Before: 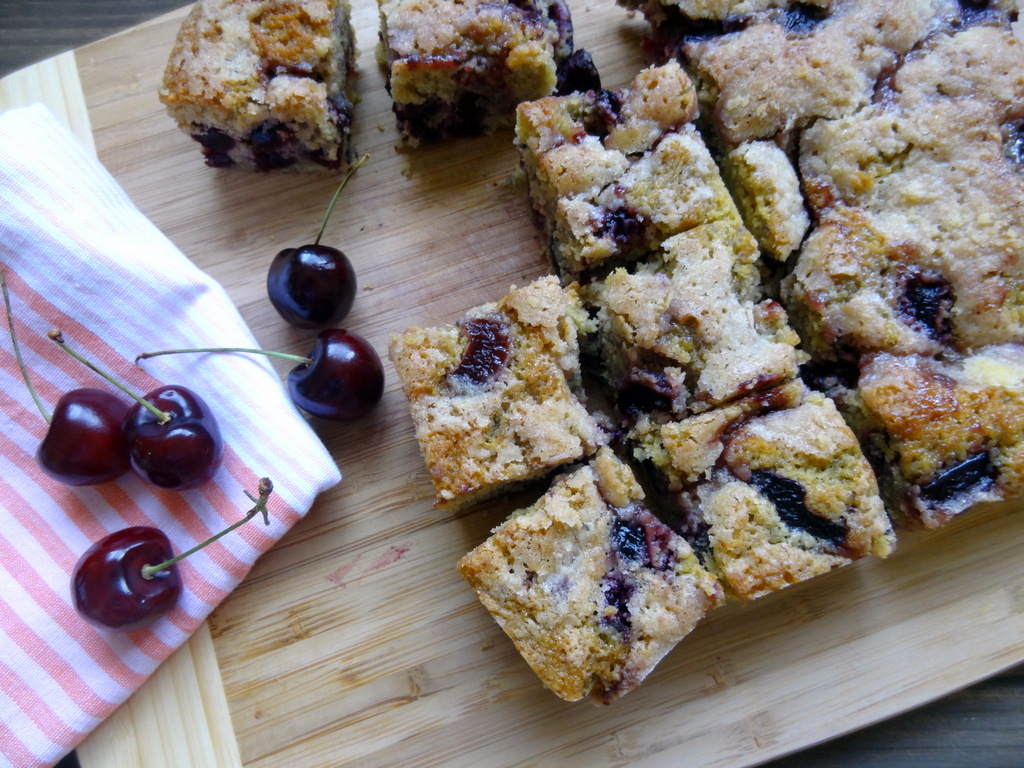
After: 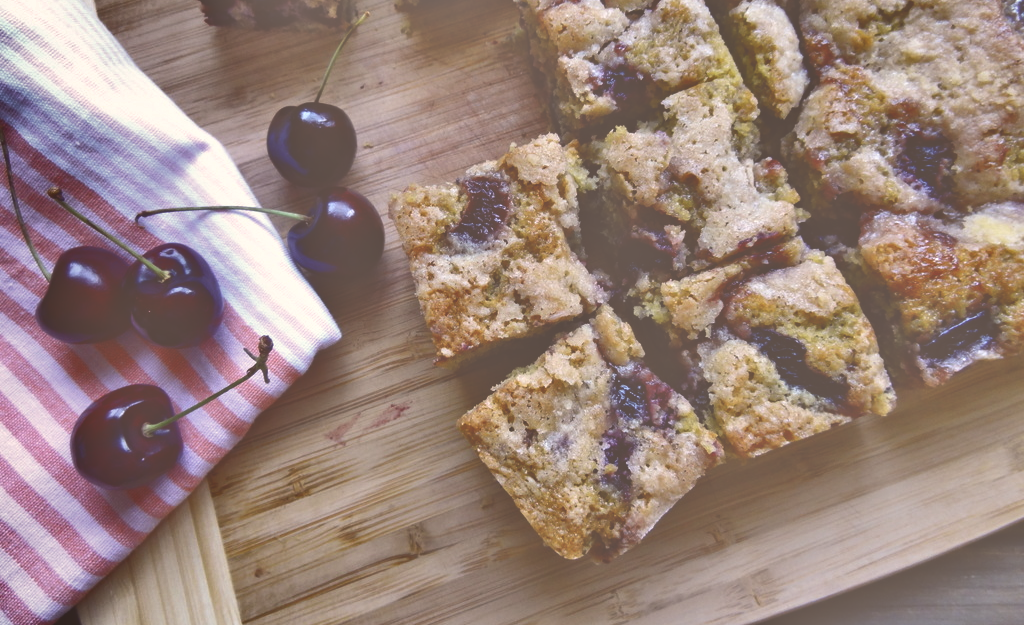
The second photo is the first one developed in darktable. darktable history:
tone equalizer: -7 EV 0.15 EV, -6 EV 0.6 EV, -5 EV 1.15 EV, -4 EV 1.33 EV, -3 EV 1.15 EV, -2 EV 0.6 EV, -1 EV 0.15 EV, mask exposure compensation -0.5 EV
shadows and highlights: shadows 20.91, highlights -82.73, soften with gaussian
crop and rotate: top 18.507%
exposure: black level correction -0.087, compensate highlight preservation false
color correction: highlights a* 6.27, highlights b* 8.19, shadows a* 5.94, shadows b* 7.23, saturation 0.9
